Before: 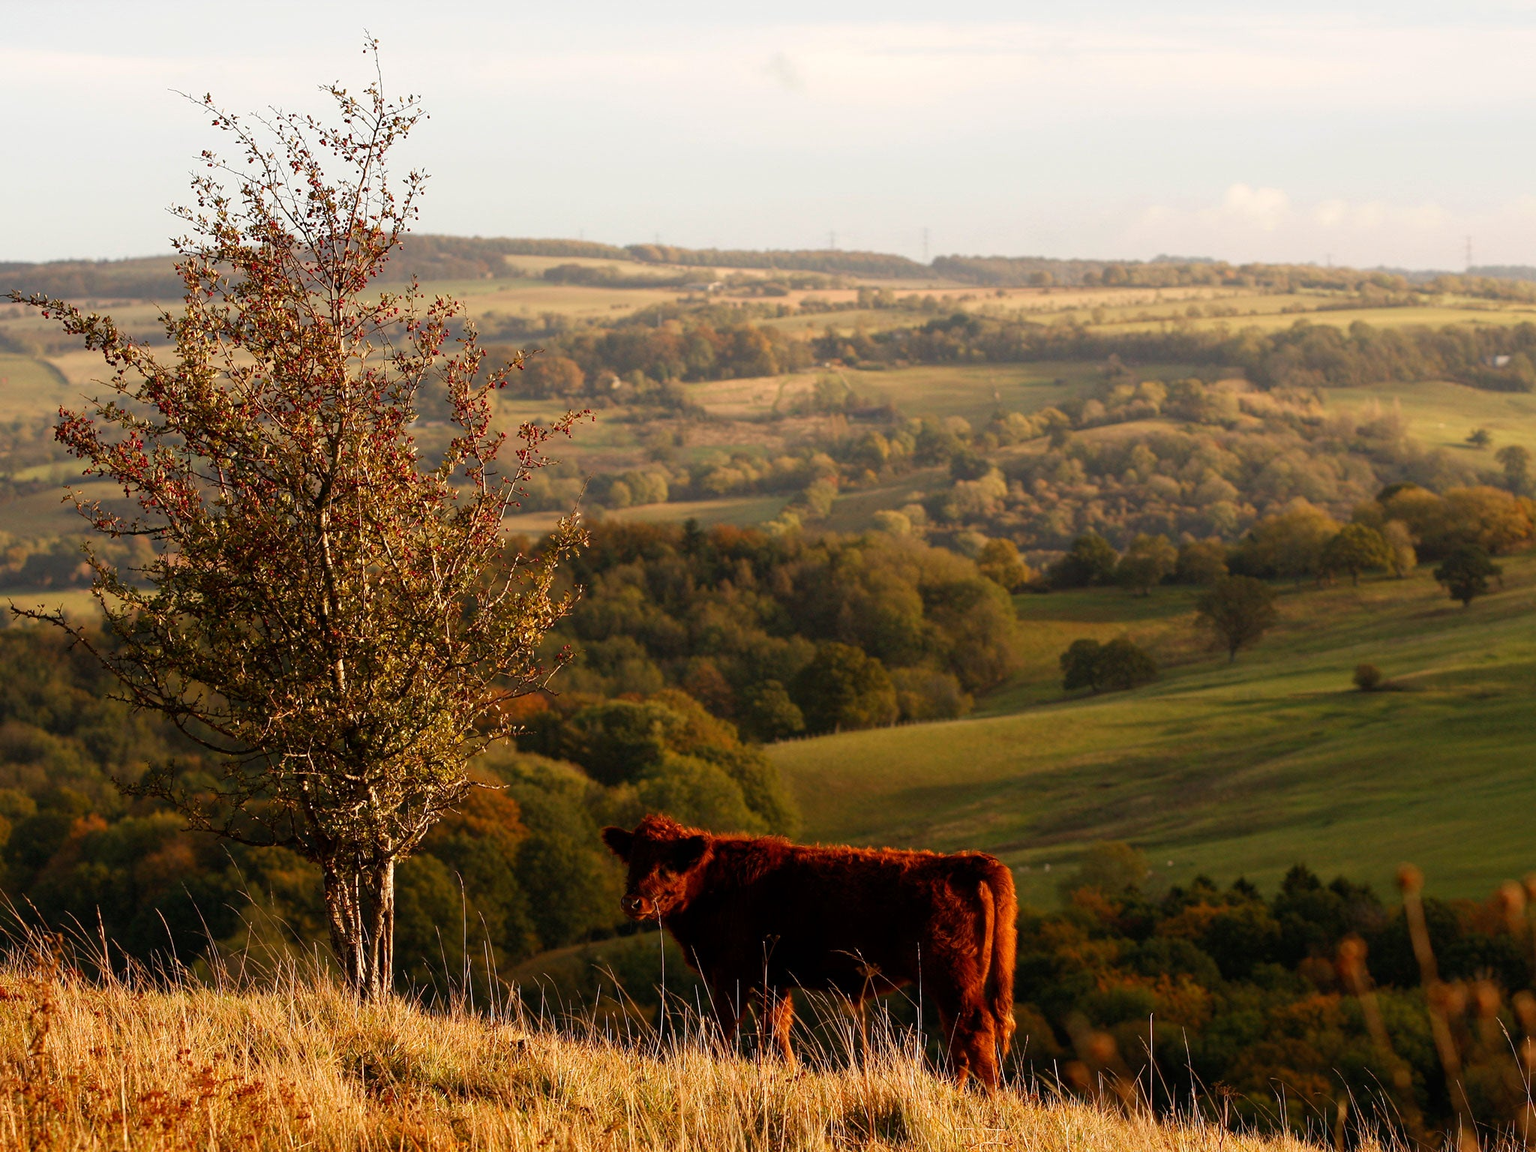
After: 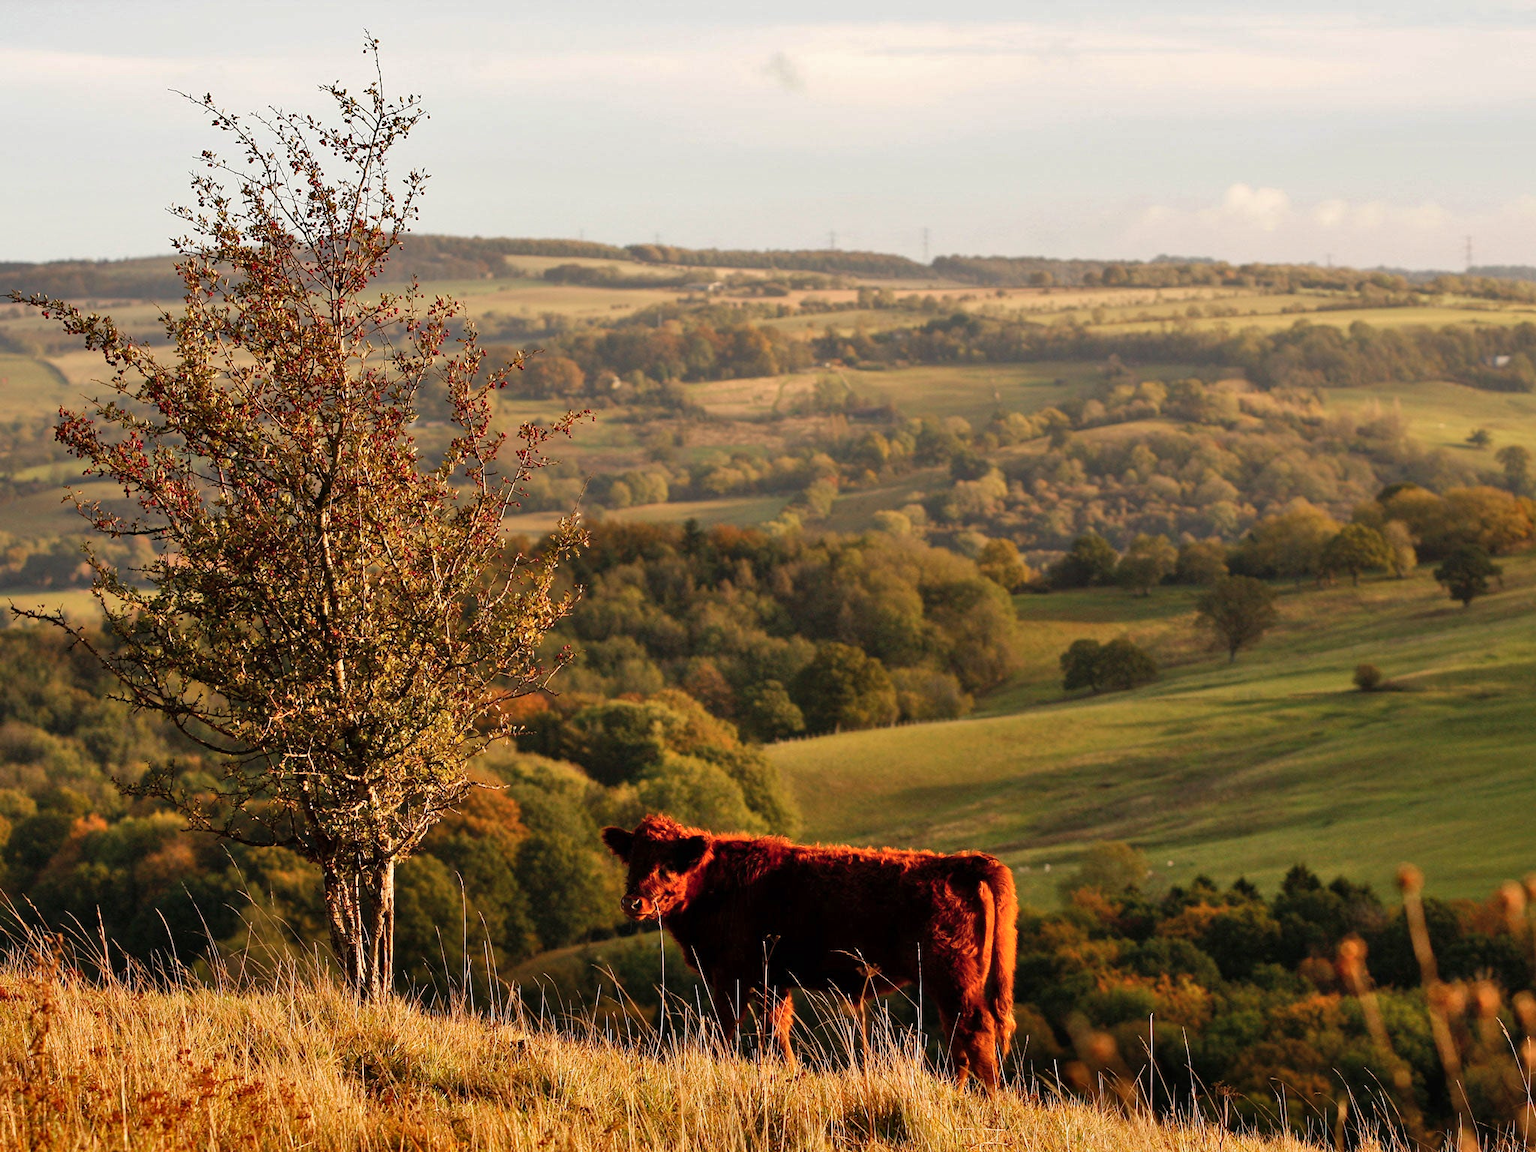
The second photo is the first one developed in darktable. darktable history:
exposure: compensate highlight preservation false
base curve: exposure shift 0, preserve colors none
shadows and highlights: shadows 60, soften with gaussian
